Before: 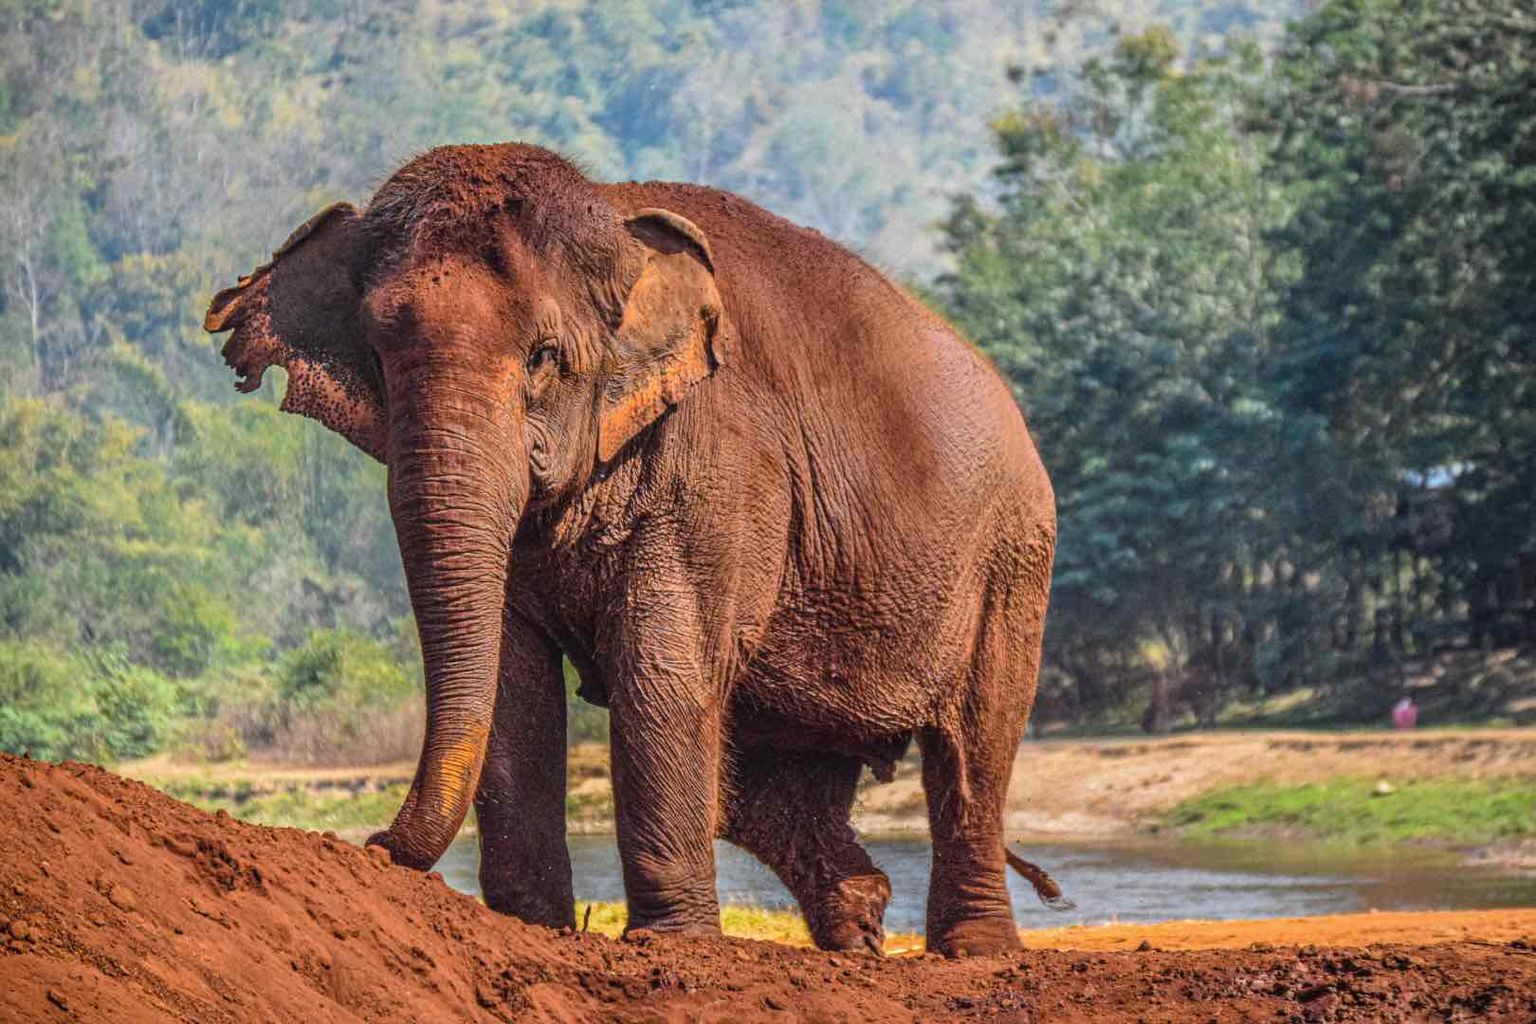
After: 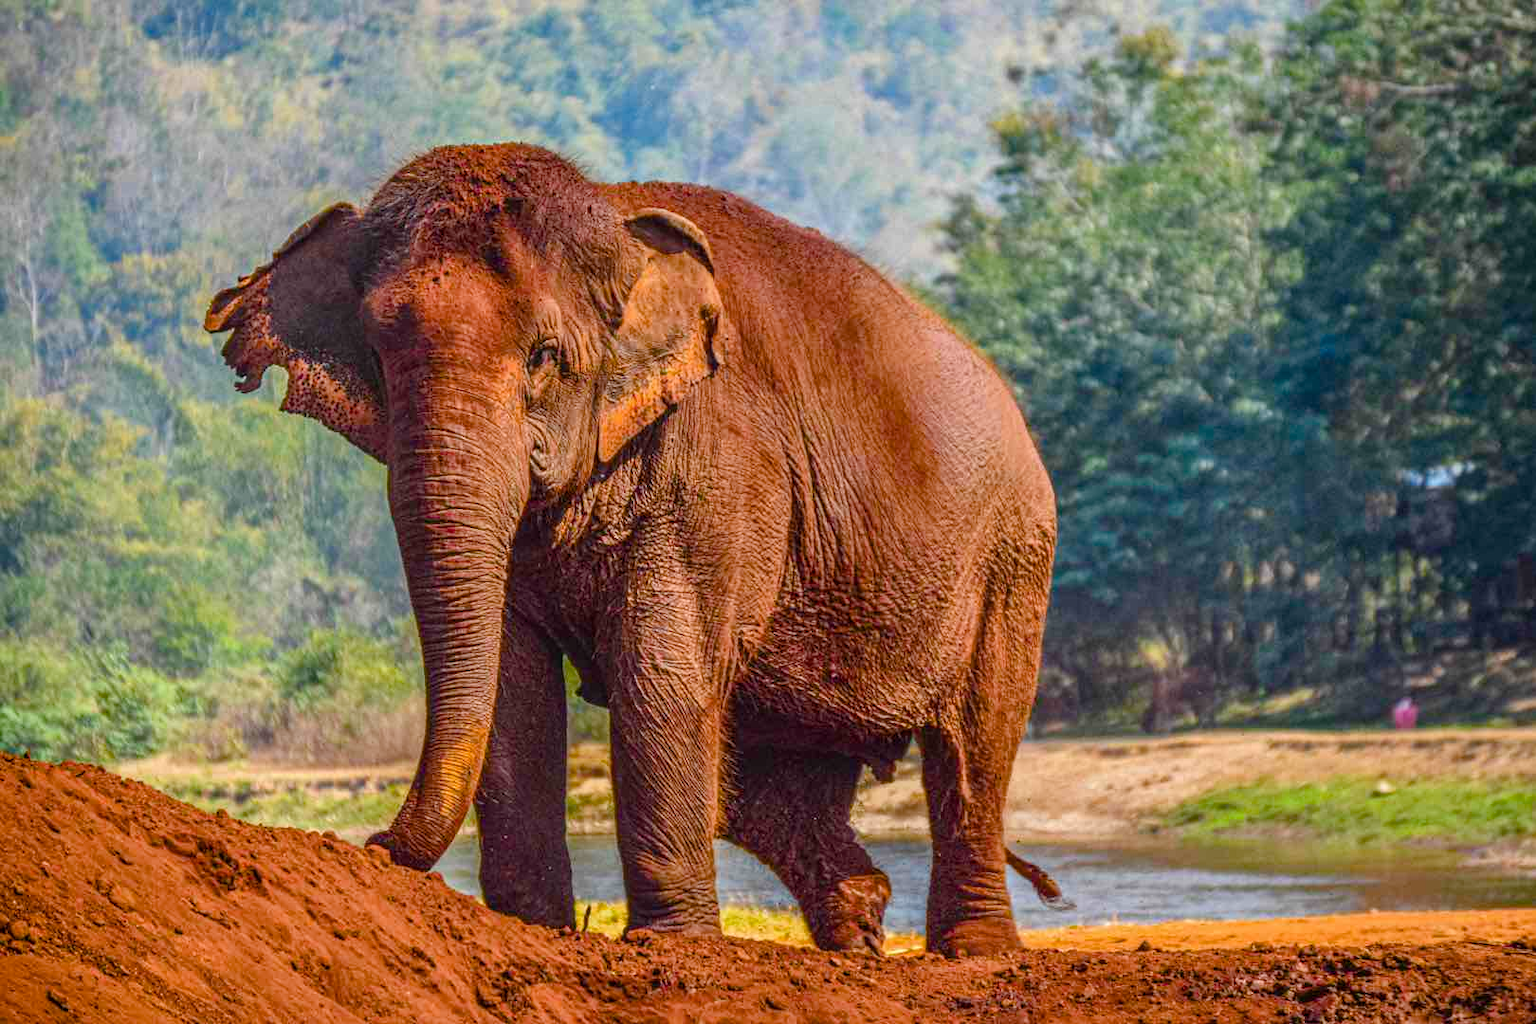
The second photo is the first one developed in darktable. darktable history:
color balance rgb: perceptual saturation grading › global saturation 20%, perceptual saturation grading › highlights -25.482%, perceptual saturation grading › shadows 49.239%, global vibrance 20%
